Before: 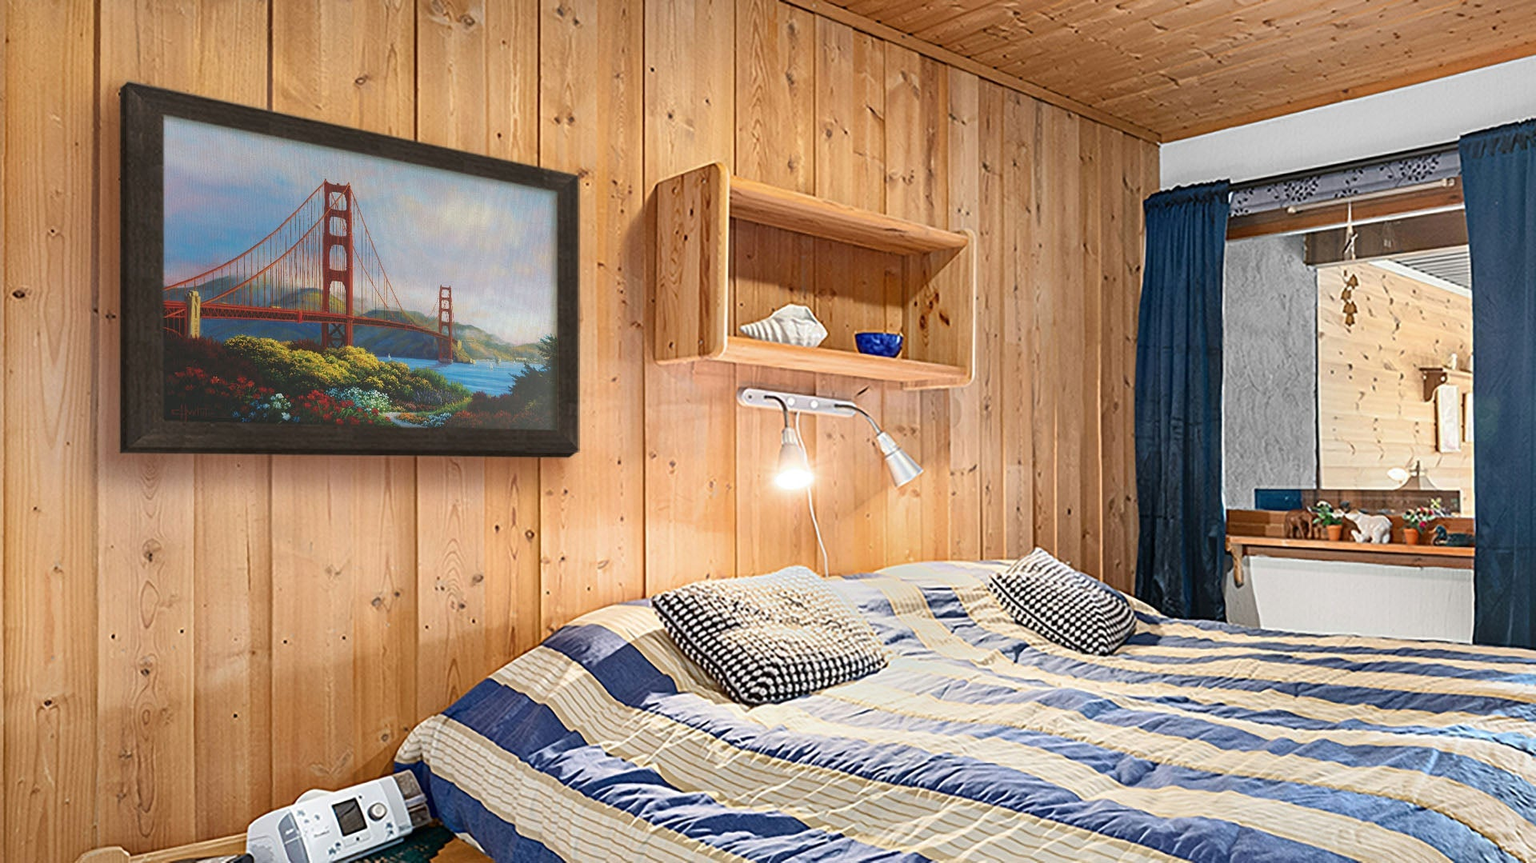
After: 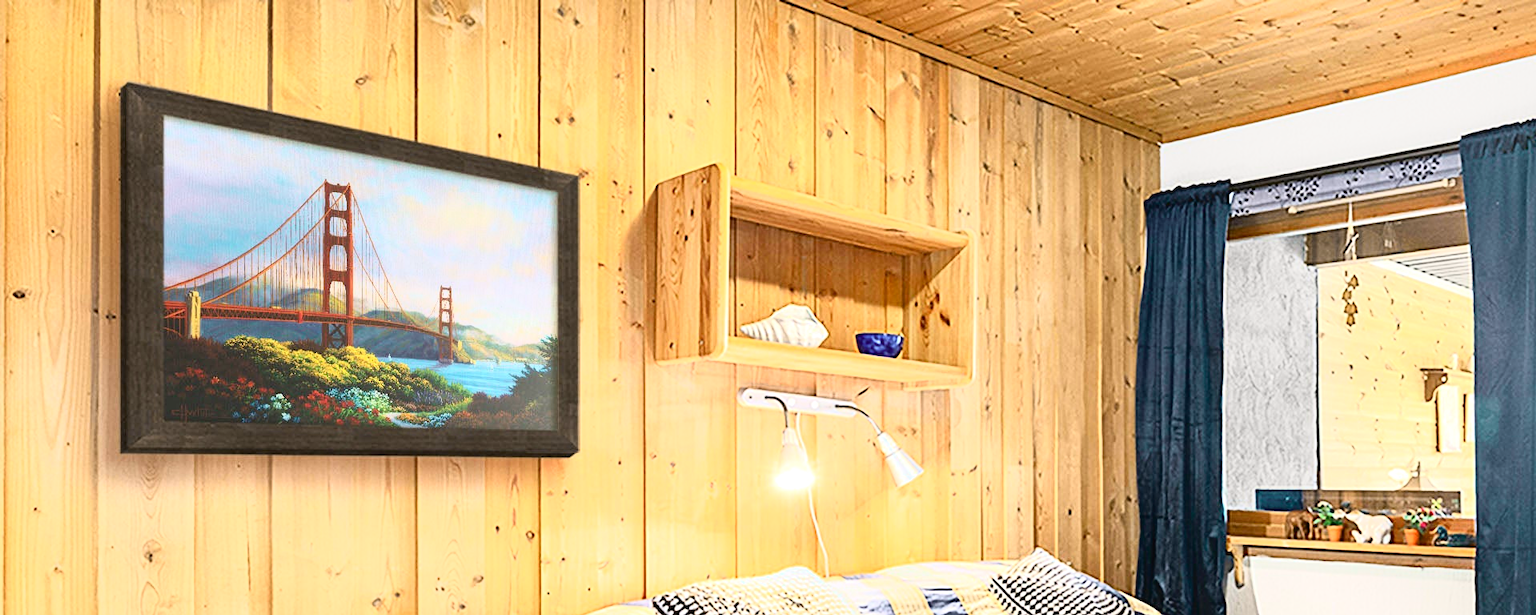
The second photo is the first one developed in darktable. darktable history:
tone curve: curves: ch0 [(0, 0.023) (0.113, 0.084) (0.285, 0.301) (0.673, 0.796) (0.845, 0.932) (0.994, 0.971)]; ch1 [(0, 0) (0.456, 0.437) (0.498, 0.5) (0.57, 0.559) (0.631, 0.639) (1, 1)]; ch2 [(0, 0) (0.417, 0.44) (0.46, 0.453) (0.502, 0.507) (0.55, 0.57) (0.67, 0.712) (1, 1)], color space Lab, independent channels, preserve colors none
exposure: exposure 0.609 EV, compensate exposure bias true, compensate highlight preservation false
crop: right 0%, bottom 28.7%
